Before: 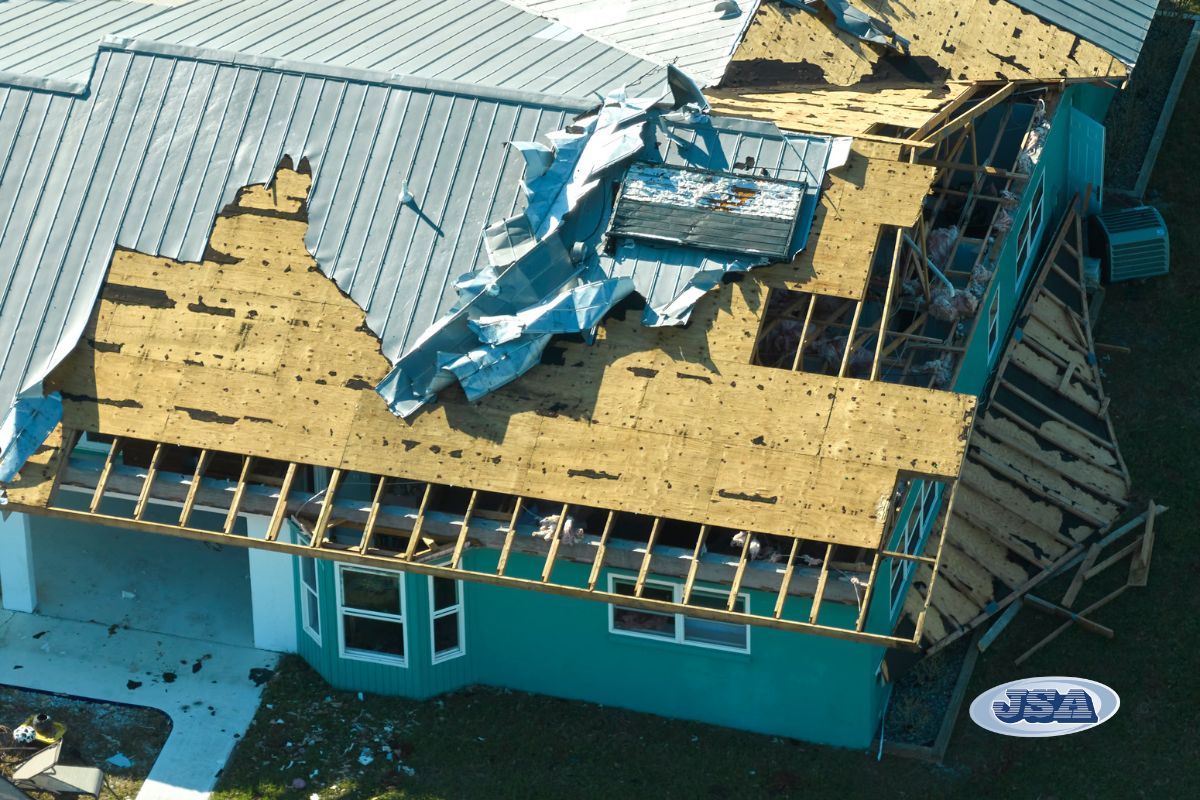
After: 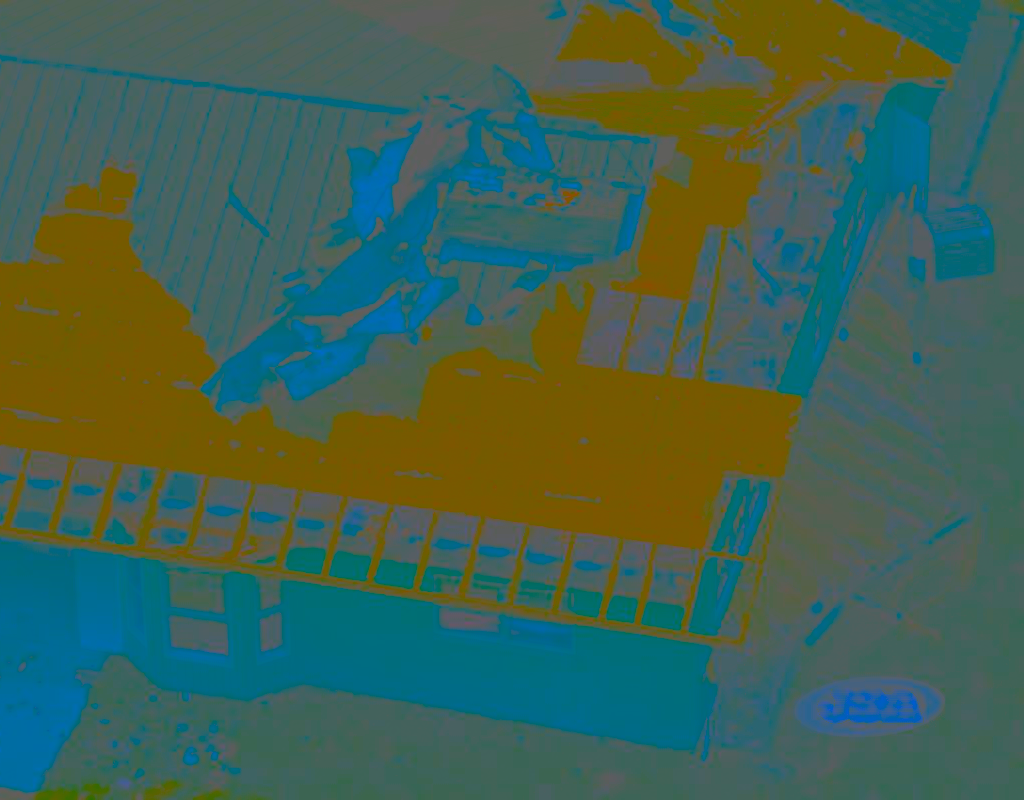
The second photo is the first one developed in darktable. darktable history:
contrast brightness saturation: contrast -0.99, brightness -0.17, saturation 0.75
local contrast: mode bilateral grid, contrast 20, coarseness 50, detail 120%, midtone range 0.2
sharpen: on, module defaults
crop and rotate: left 14.584%
